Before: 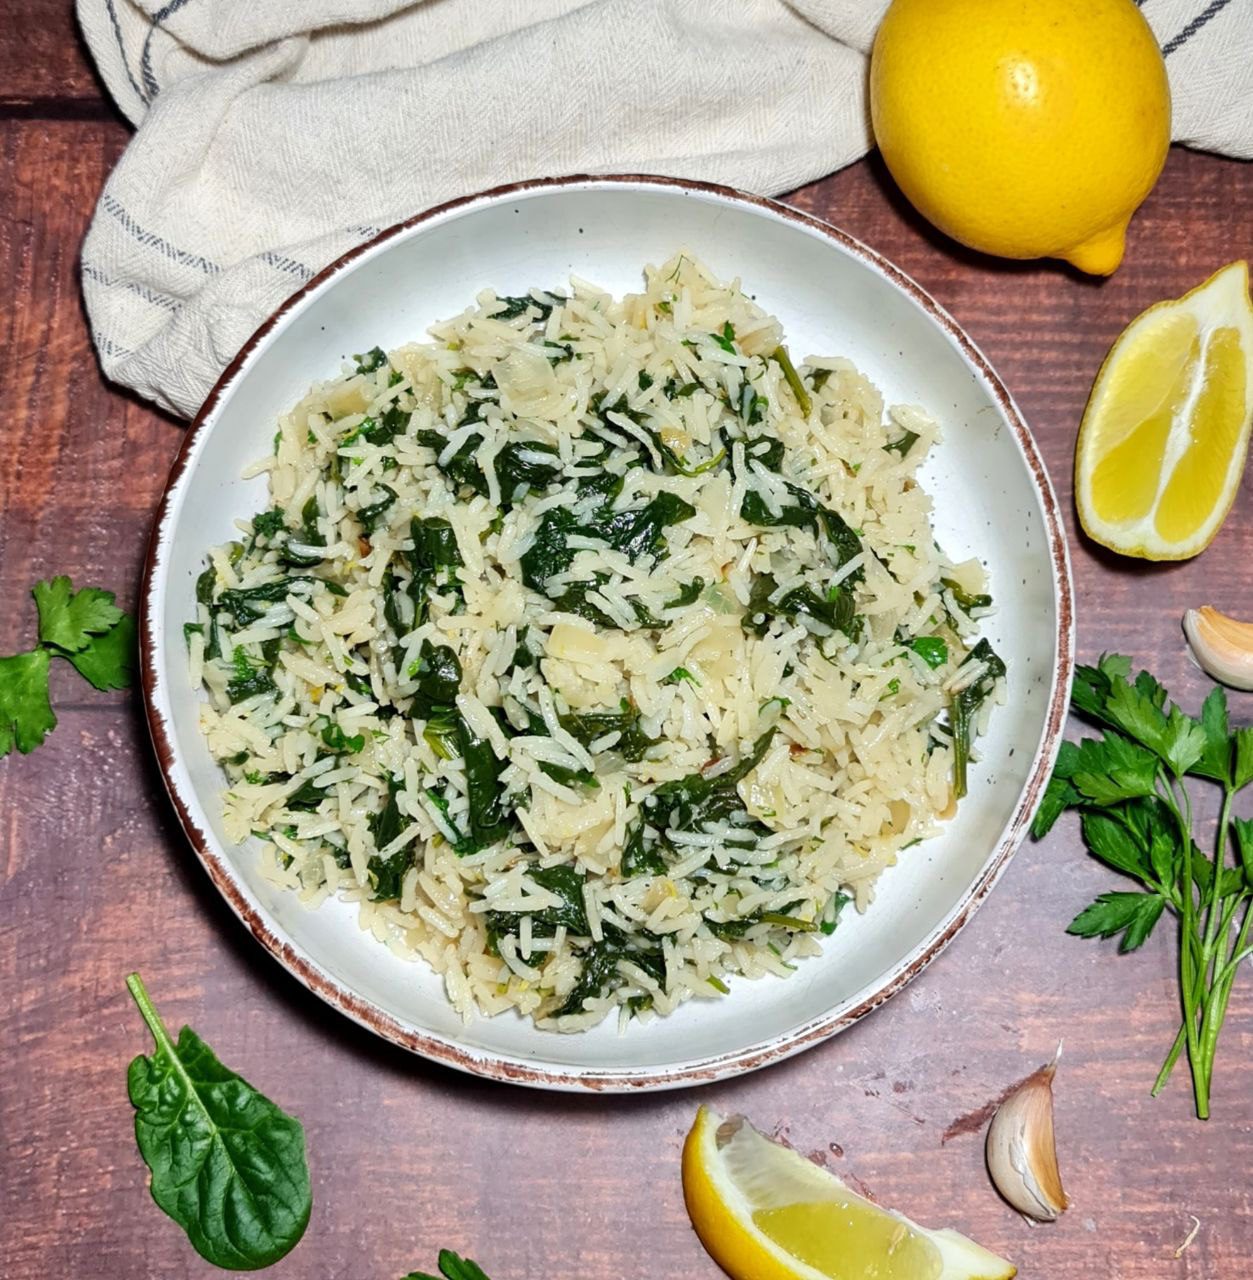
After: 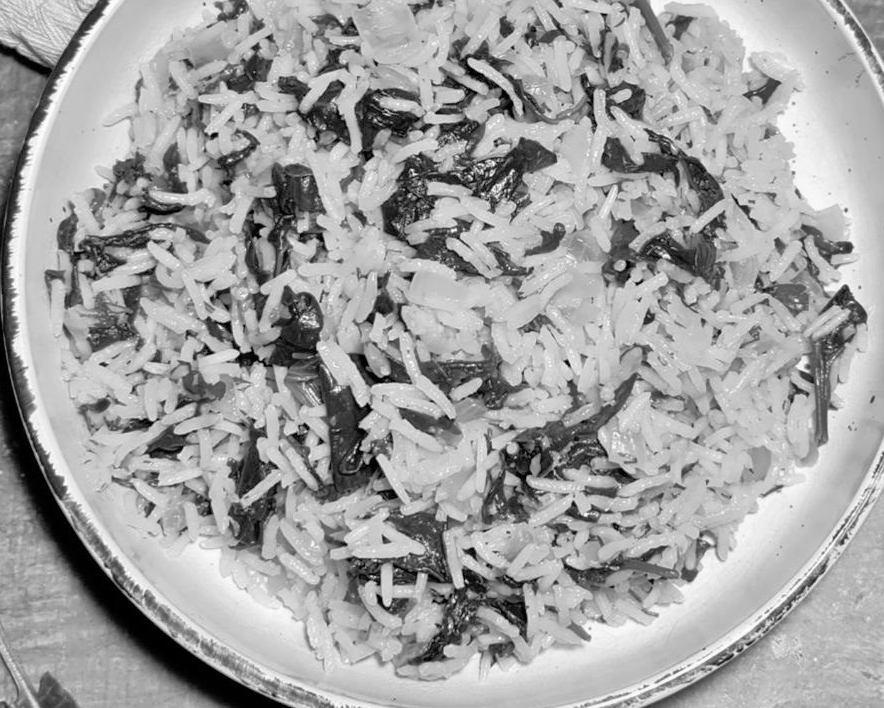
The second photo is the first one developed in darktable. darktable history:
crop: left 11.123%, top 27.61%, right 18.3%, bottom 17.034%
color calibration: output gray [0.31, 0.36, 0.33, 0], gray › normalize channels true, illuminant same as pipeline (D50), adaptation XYZ, x 0.346, y 0.359, gamut compression 0
tone equalizer: -7 EV 0.15 EV, -6 EV 0.6 EV, -5 EV 1.15 EV, -4 EV 1.33 EV, -3 EV 1.15 EV, -2 EV 0.6 EV, -1 EV 0.15 EV, mask exposure compensation -0.5 EV
color zones: curves: ch0 [(0, 0.613) (0.01, 0.613) (0.245, 0.448) (0.498, 0.529) (0.642, 0.665) (0.879, 0.777) (0.99, 0.613)]; ch1 [(0, 0) (0.143, 0) (0.286, 0) (0.429, 0) (0.571, 0) (0.714, 0) (0.857, 0)], mix -93.41%
